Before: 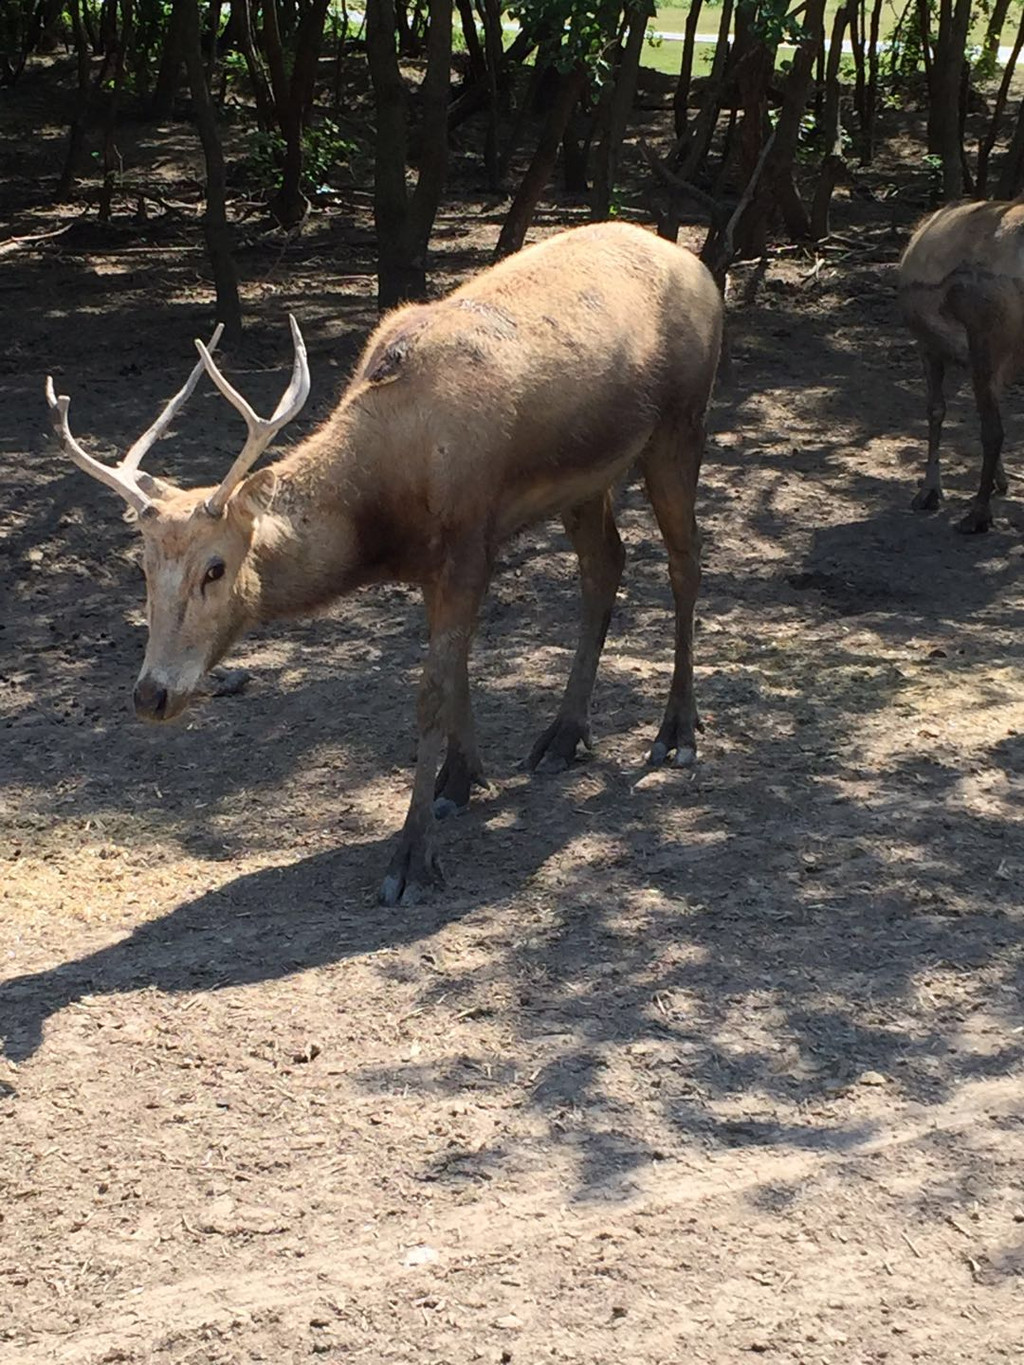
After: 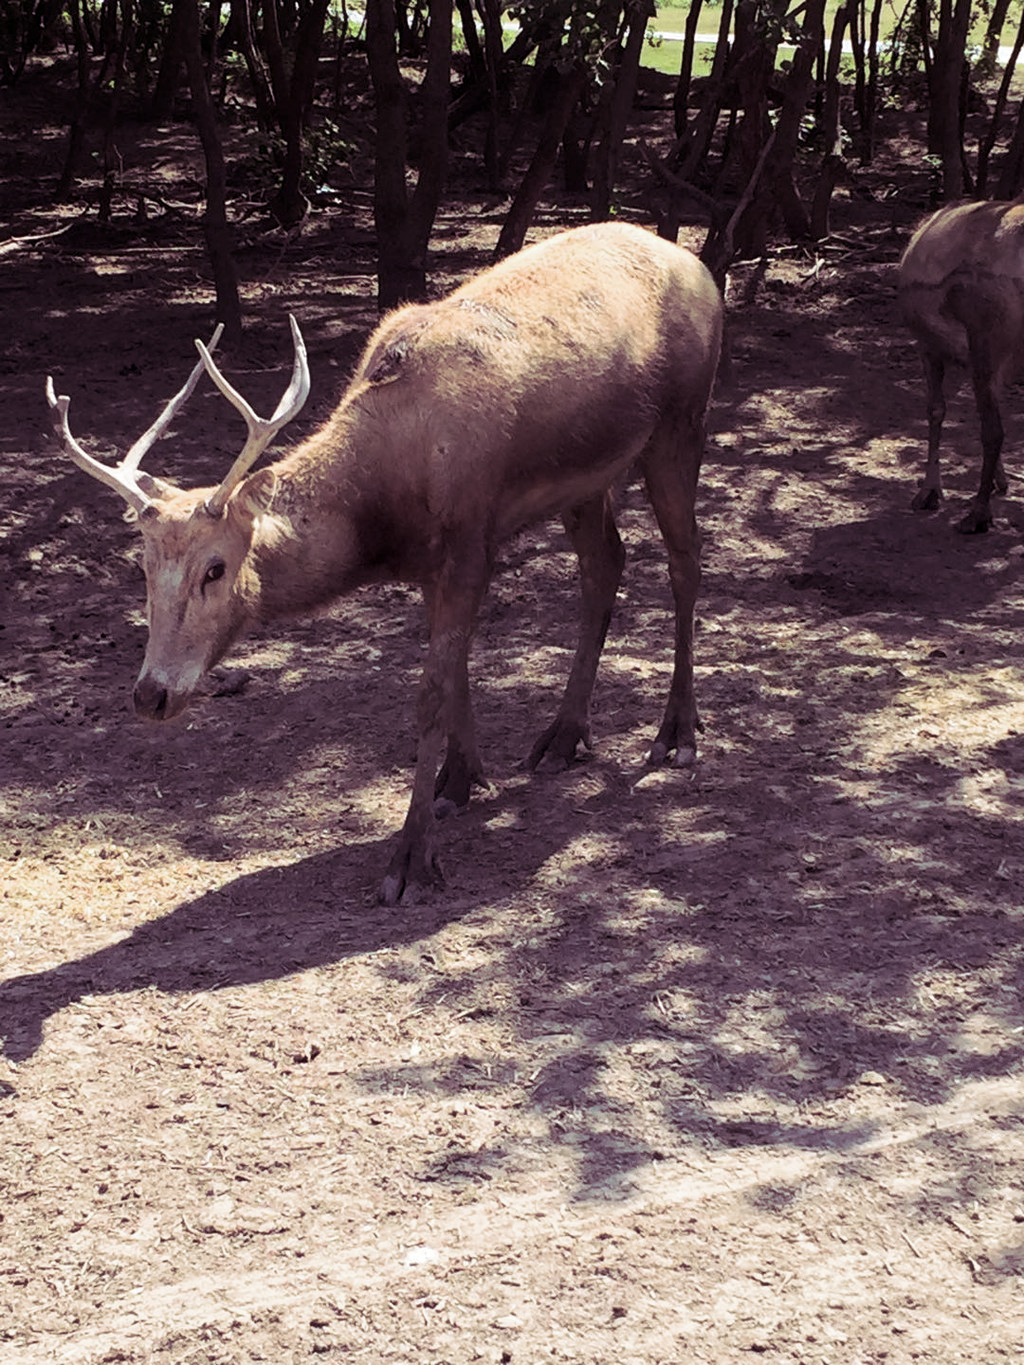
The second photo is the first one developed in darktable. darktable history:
split-toning: shadows › hue 316.8°, shadows › saturation 0.47, highlights › hue 201.6°, highlights › saturation 0, balance -41.97, compress 28.01%
shadows and highlights: shadows -30, highlights 30
local contrast: highlights 100%, shadows 100%, detail 120%, midtone range 0.2
